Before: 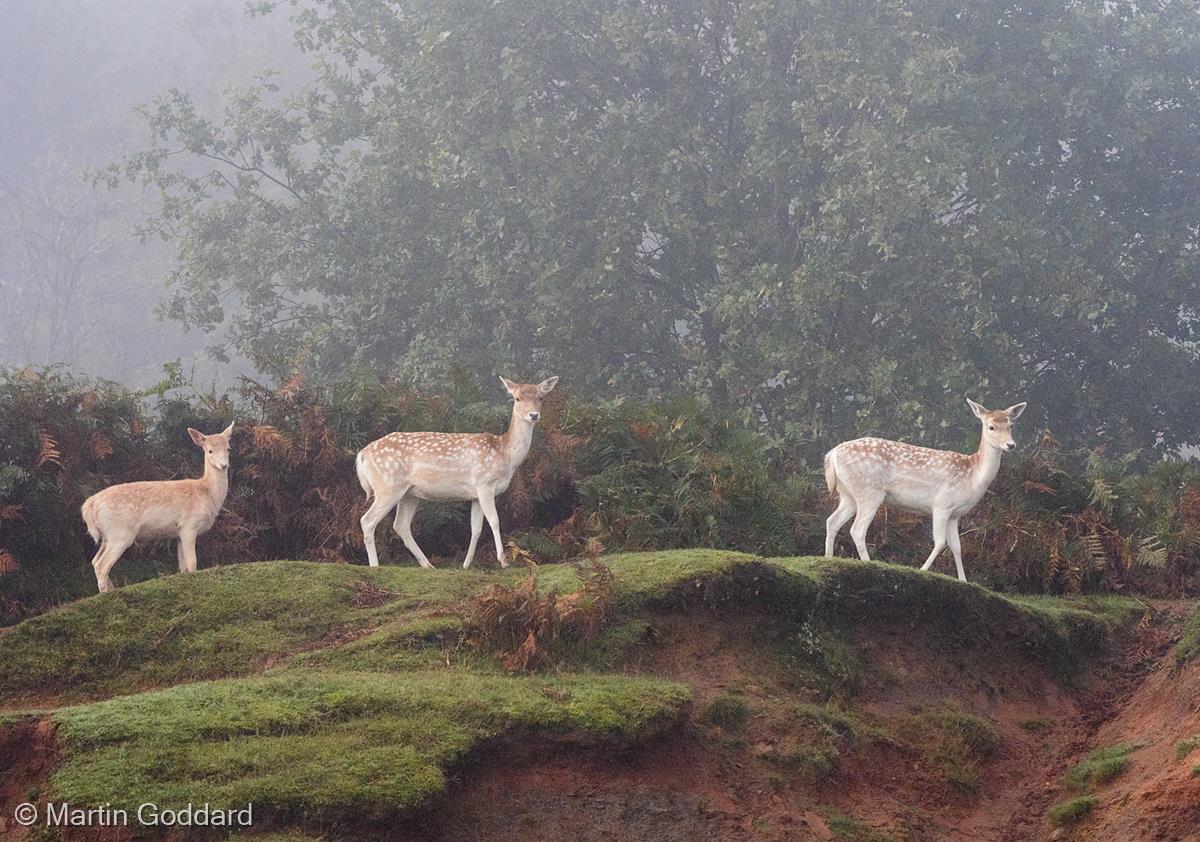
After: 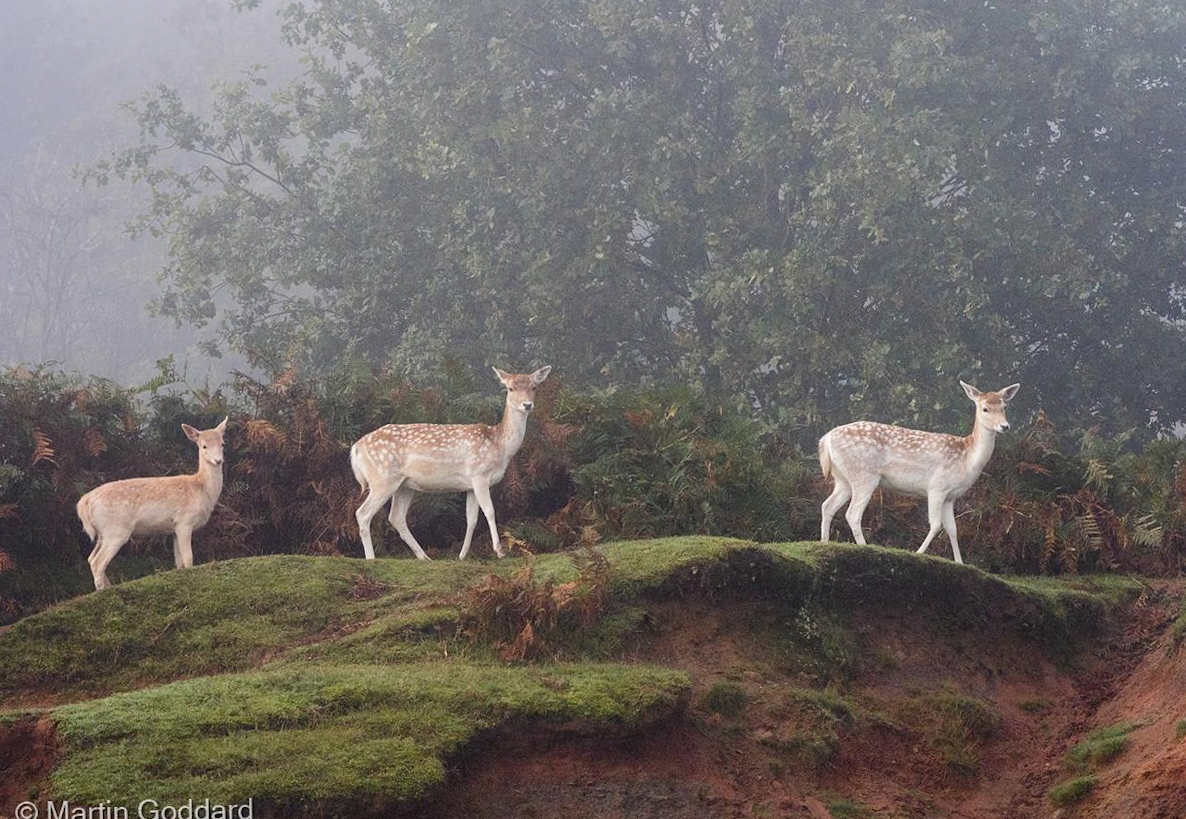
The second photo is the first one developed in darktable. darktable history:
contrast brightness saturation: contrast 0.03, brightness -0.04
rotate and perspective: rotation -1°, crop left 0.011, crop right 0.989, crop top 0.025, crop bottom 0.975
